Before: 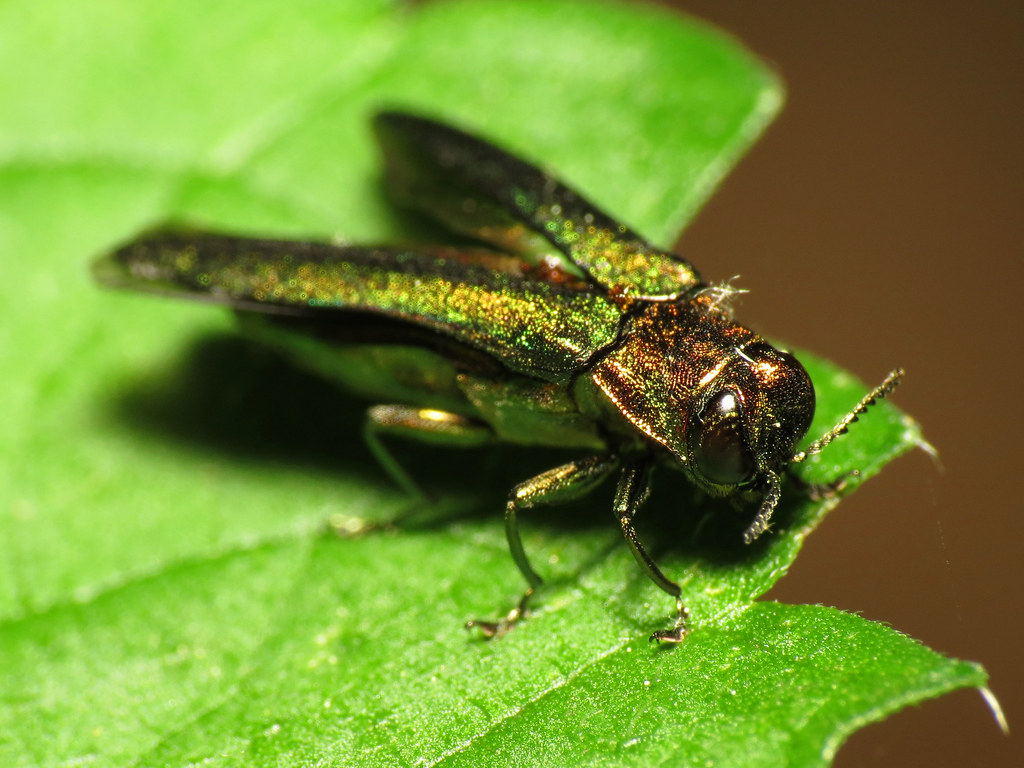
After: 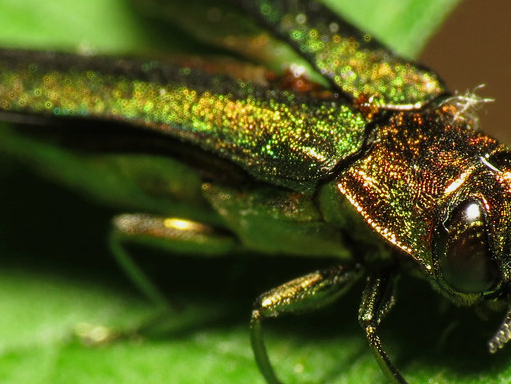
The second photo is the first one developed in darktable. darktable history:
exposure: exposure -0.177 EV, compensate highlight preservation false
crop: left 25%, top 25%, right 25%, bottom 25%
